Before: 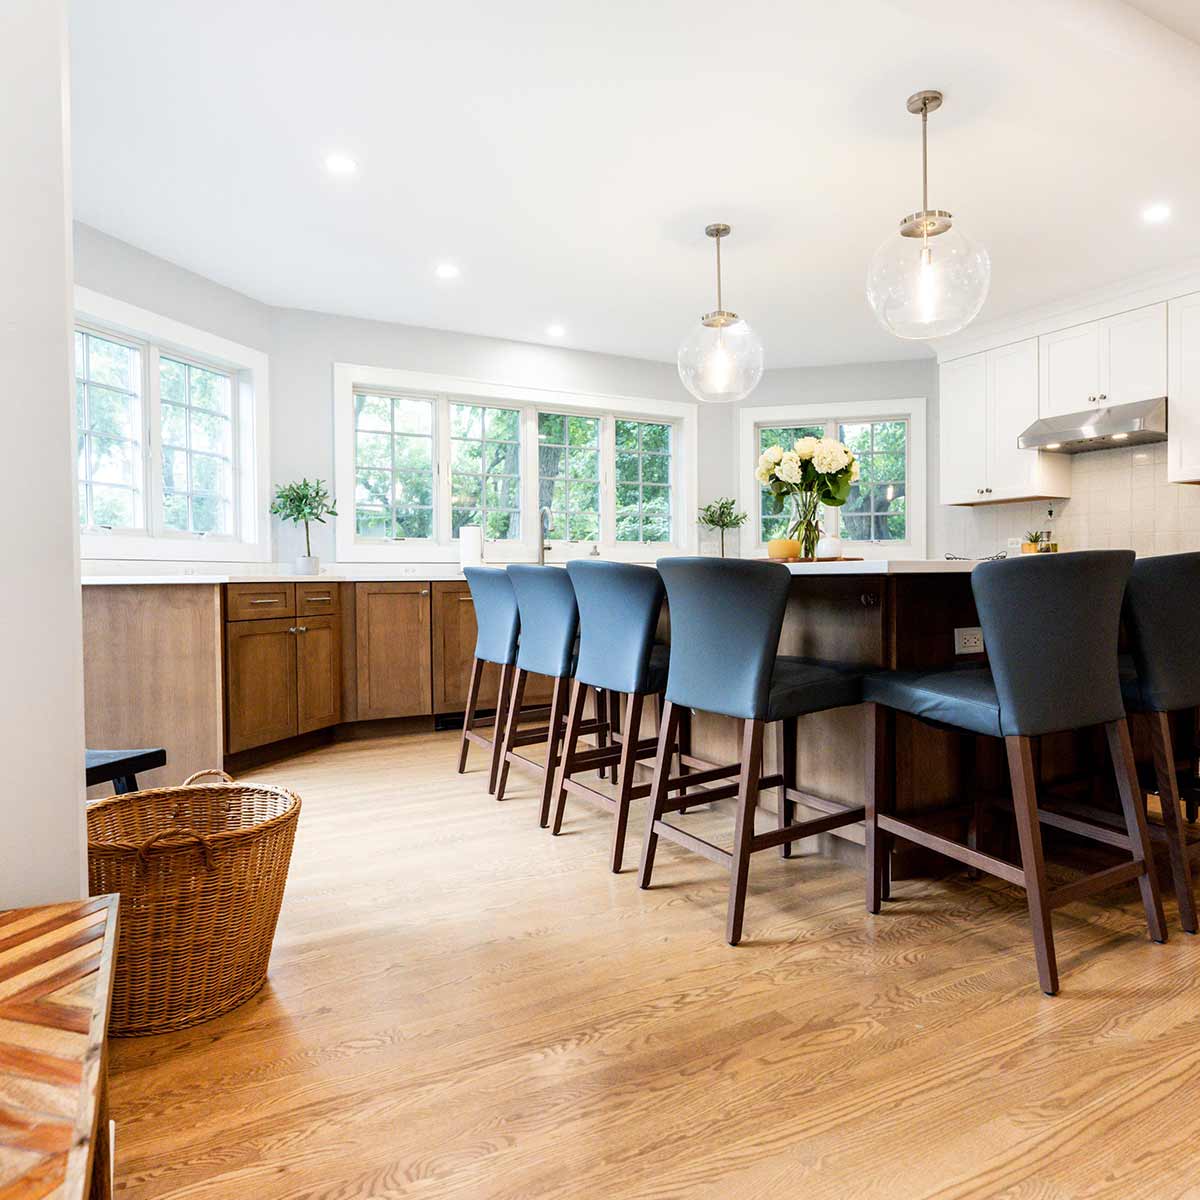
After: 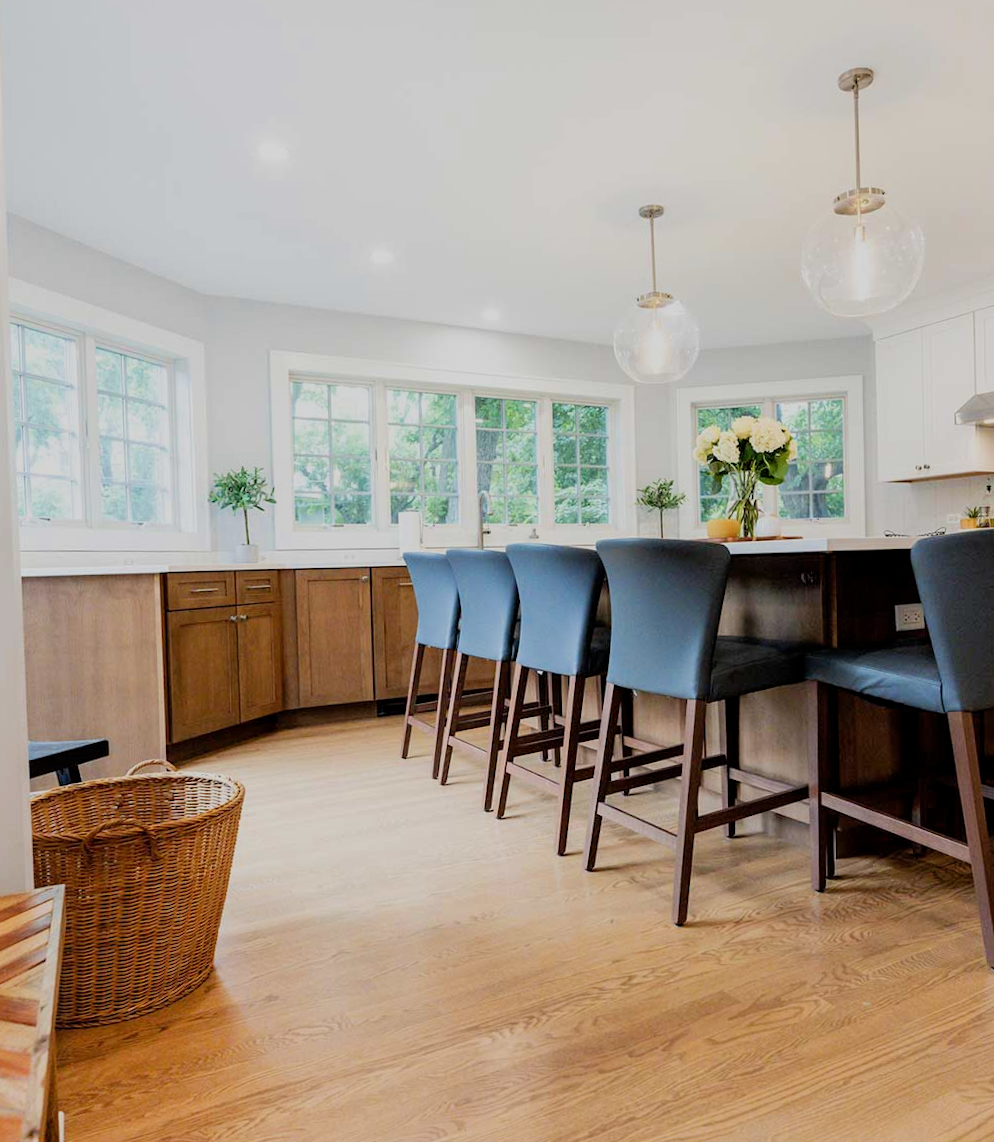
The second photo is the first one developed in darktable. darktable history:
filmic rgb: middle gray luminance 18.42%, black relative exposure -10.5 EV, white relative exposure 3.4 EV, threshold 6 EV, target black luminance 0%, hardness 6.03, latitude 99%, contrast 0.847, shadows ↔ highlights balance 0.505%, add noise in highlights 0, preserve chrominance max RGB, color science v3 (2019), use custom middle-gray values true, iterations of high-quality reconstruction 0, contrast in highlights soft, enable highlight reconstruction true
crop and rotate: angle 1°, left 4.281%, top 0.642%, right 11.383%, bottom 2.486%
